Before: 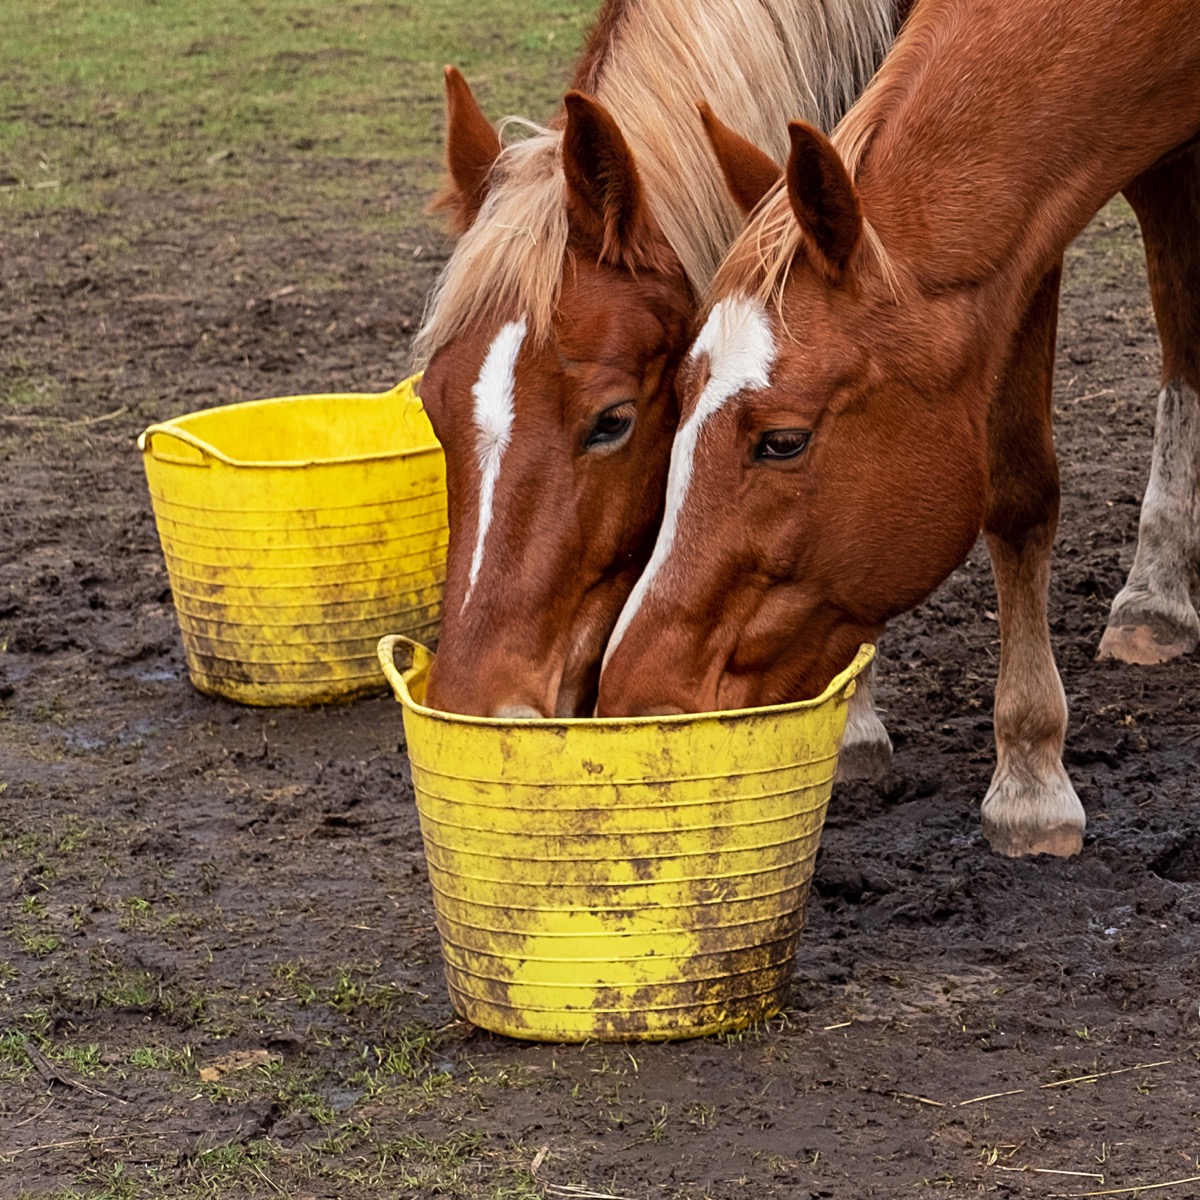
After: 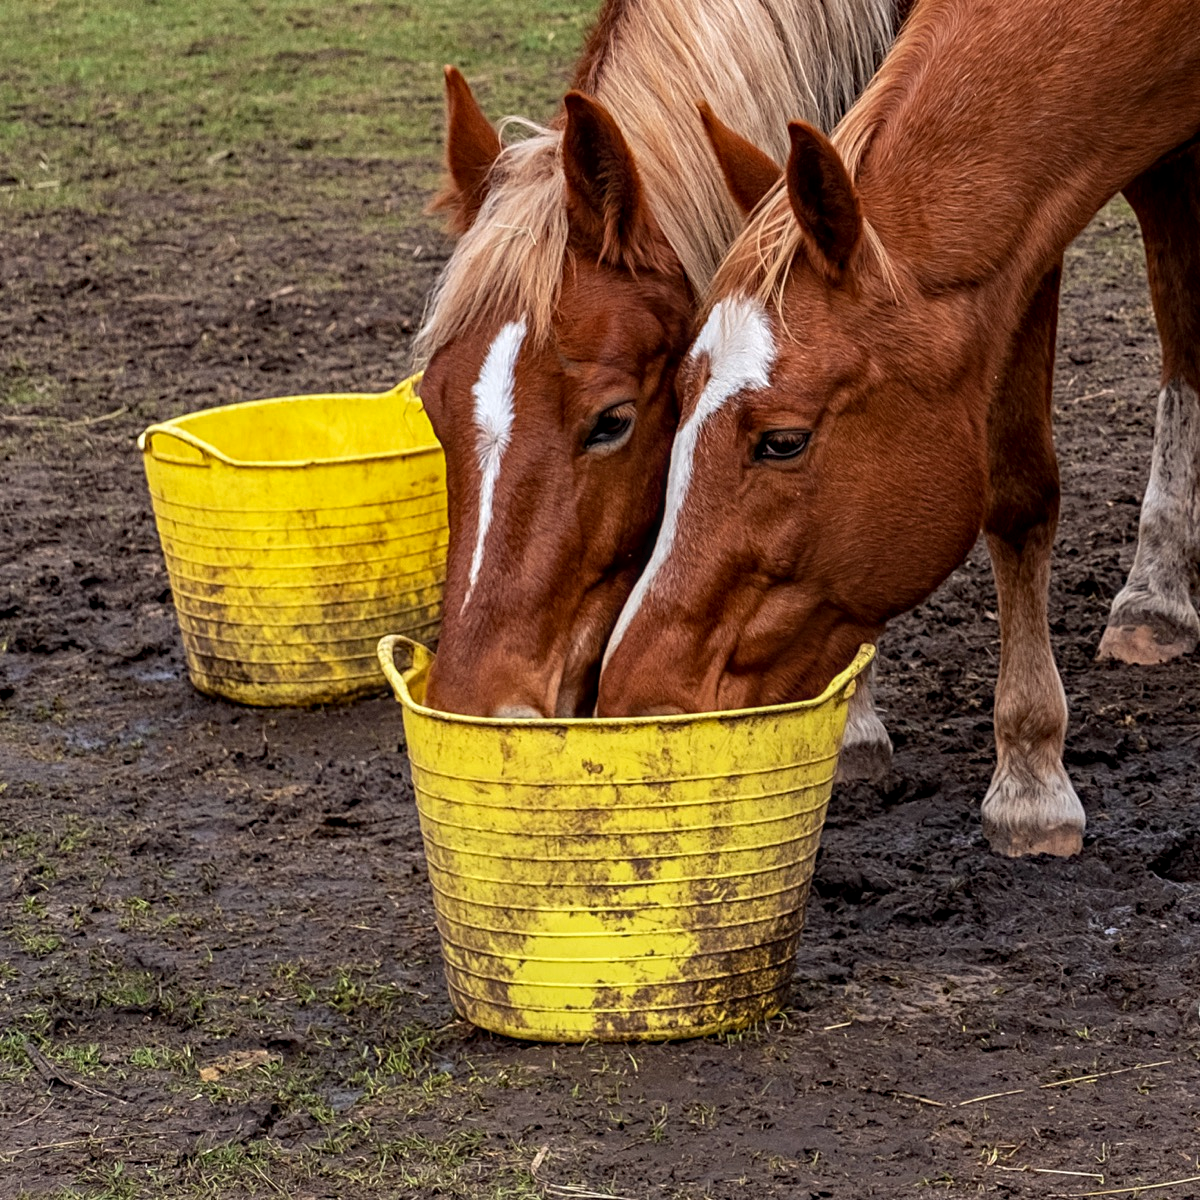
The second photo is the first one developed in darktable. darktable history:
base curve: curves: ch0 [(0, 0) (0.303, 0.277) (1, 1)]
haze removal: compatibility mode true, adaptive false
local contrast: on, module defaults
